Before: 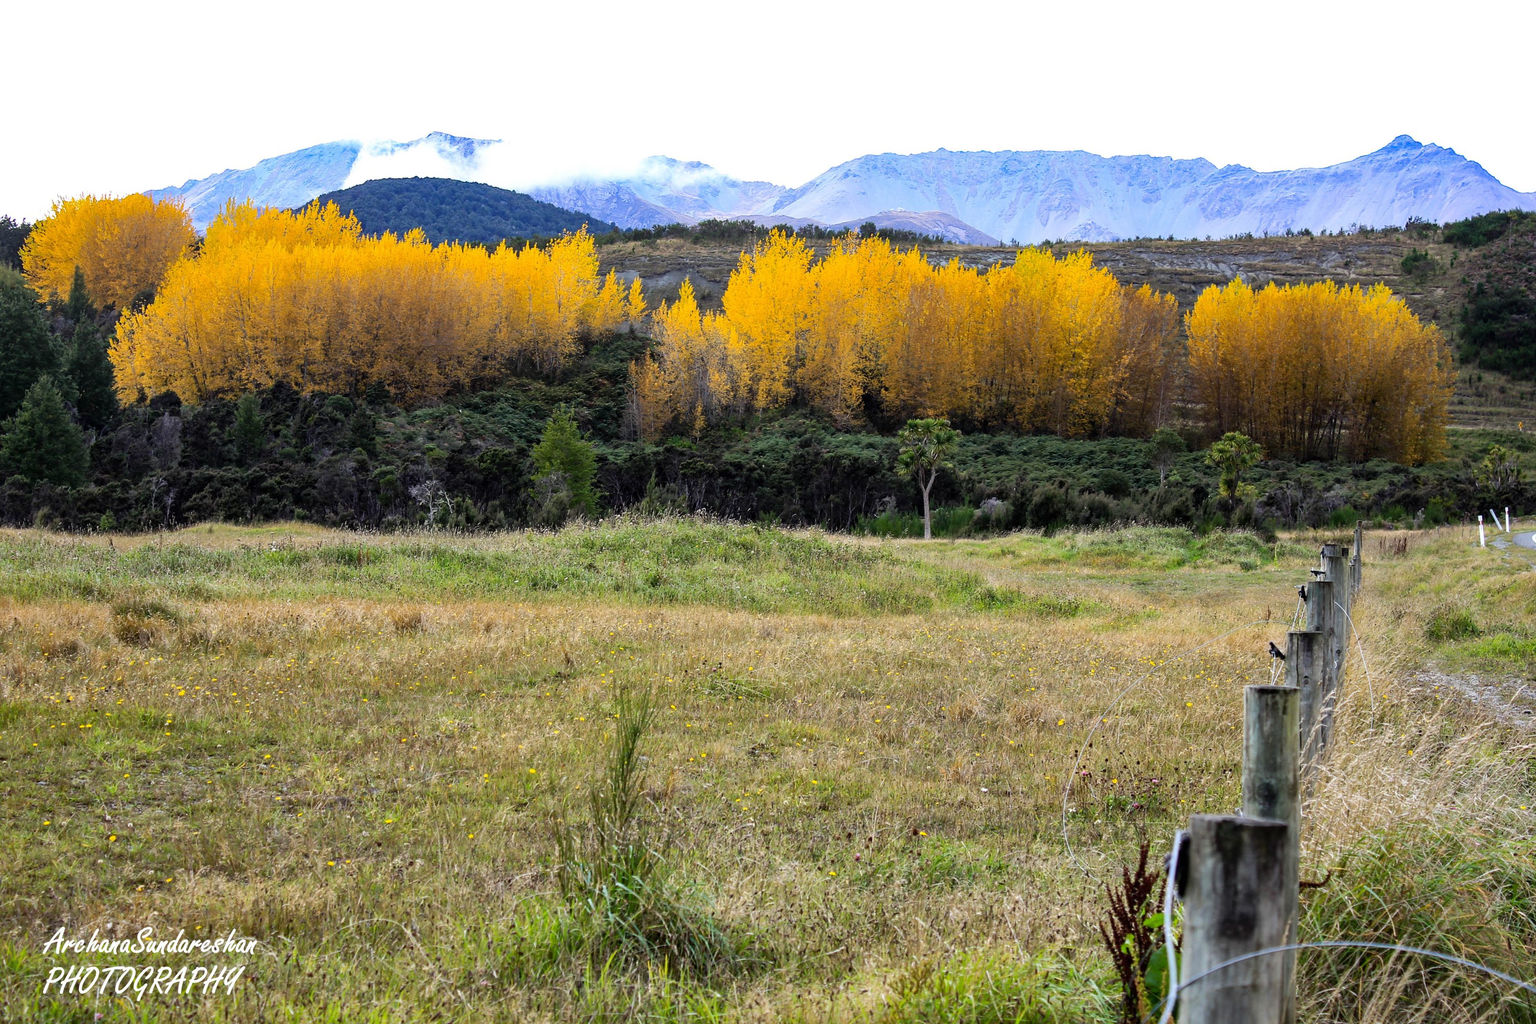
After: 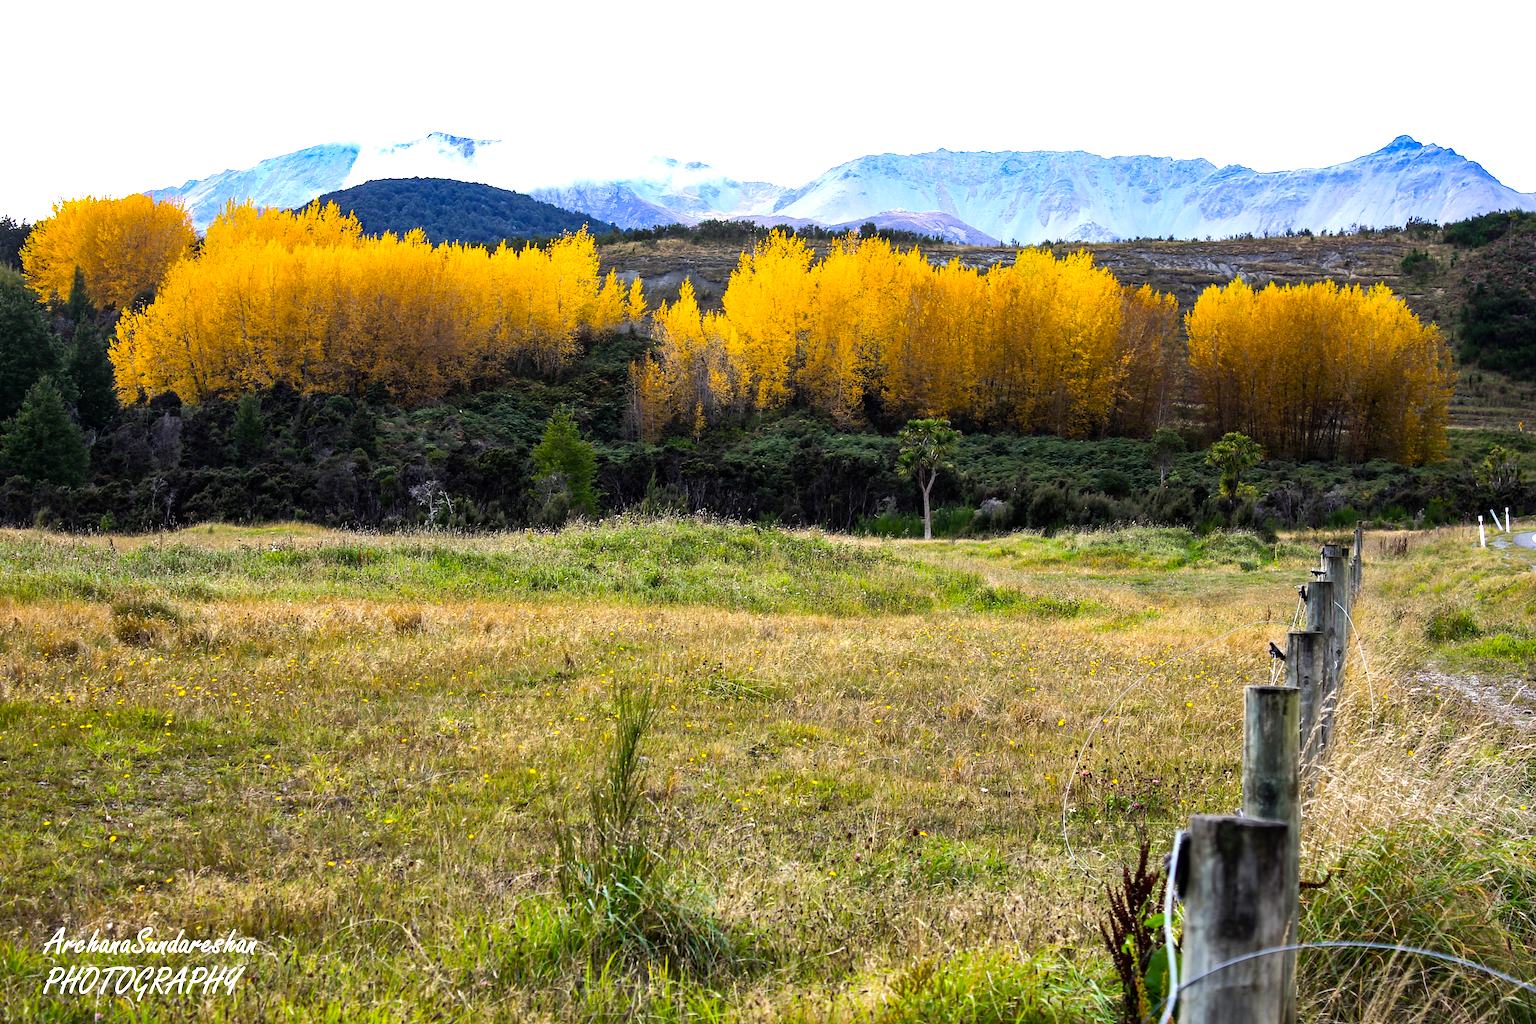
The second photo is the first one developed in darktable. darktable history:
color balance rgb: highlights gain › chroma 0.774%, highlights gain › hue 55.69°, perceptual saturation grading › global saturation 19.656%, perceptual brilliance grading › highlights 14.078%, perceptual brilliance grading › shadows -18.661%, global vibrance 15.361%
